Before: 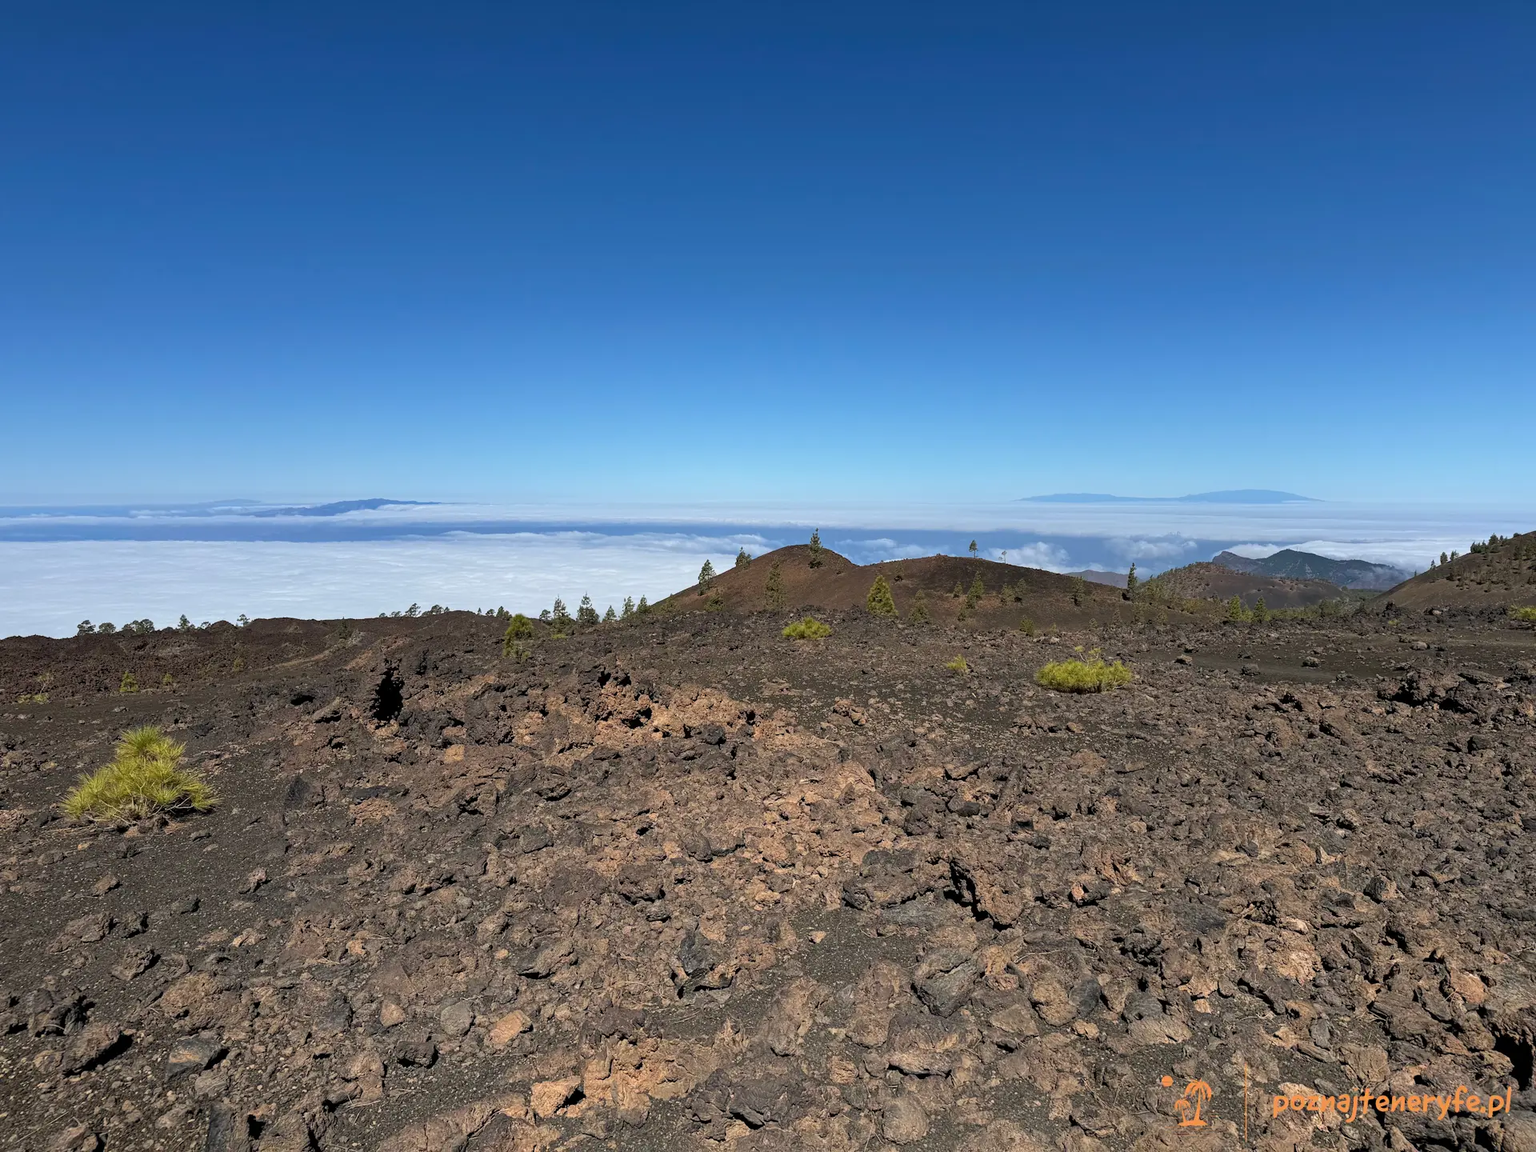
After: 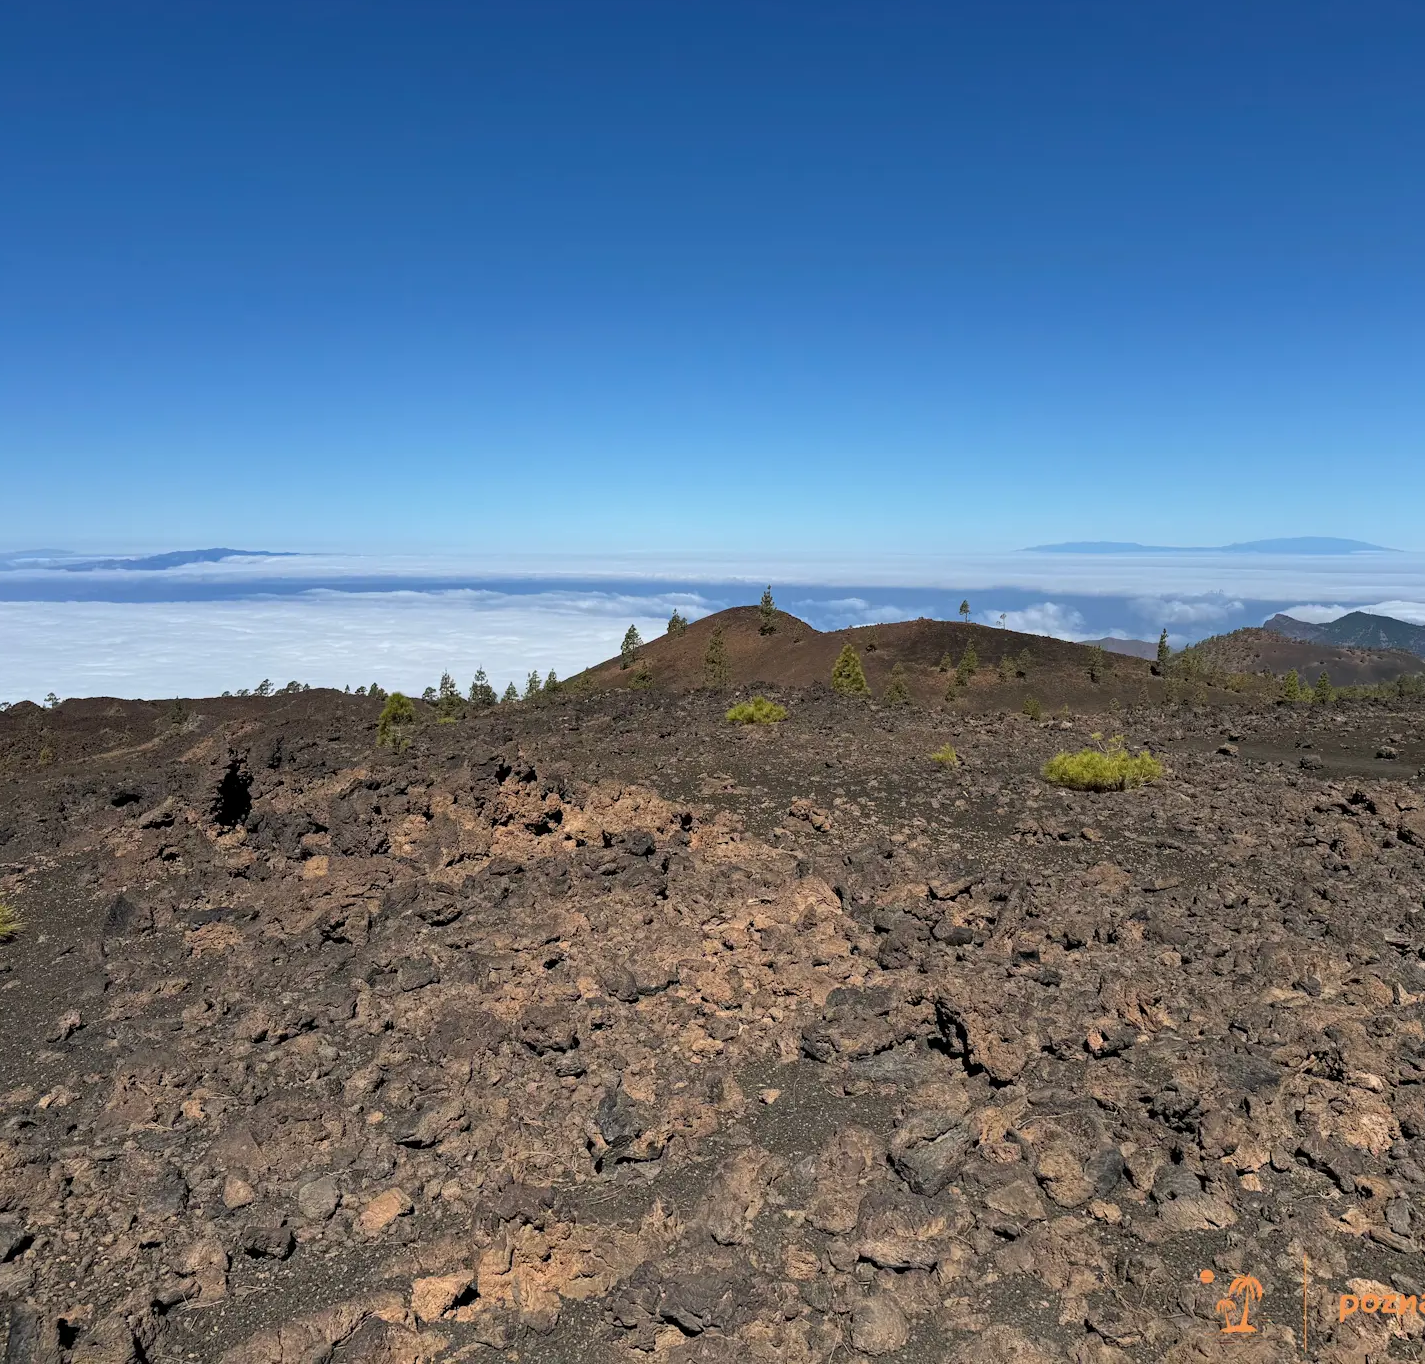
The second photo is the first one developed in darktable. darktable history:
crop and rotate: left 13.15%, top 5.251%, right 12.609%
local contrast: mode bilateral grid, contrast 15, coarseness 36, detail 105%, midtone range 0.2
